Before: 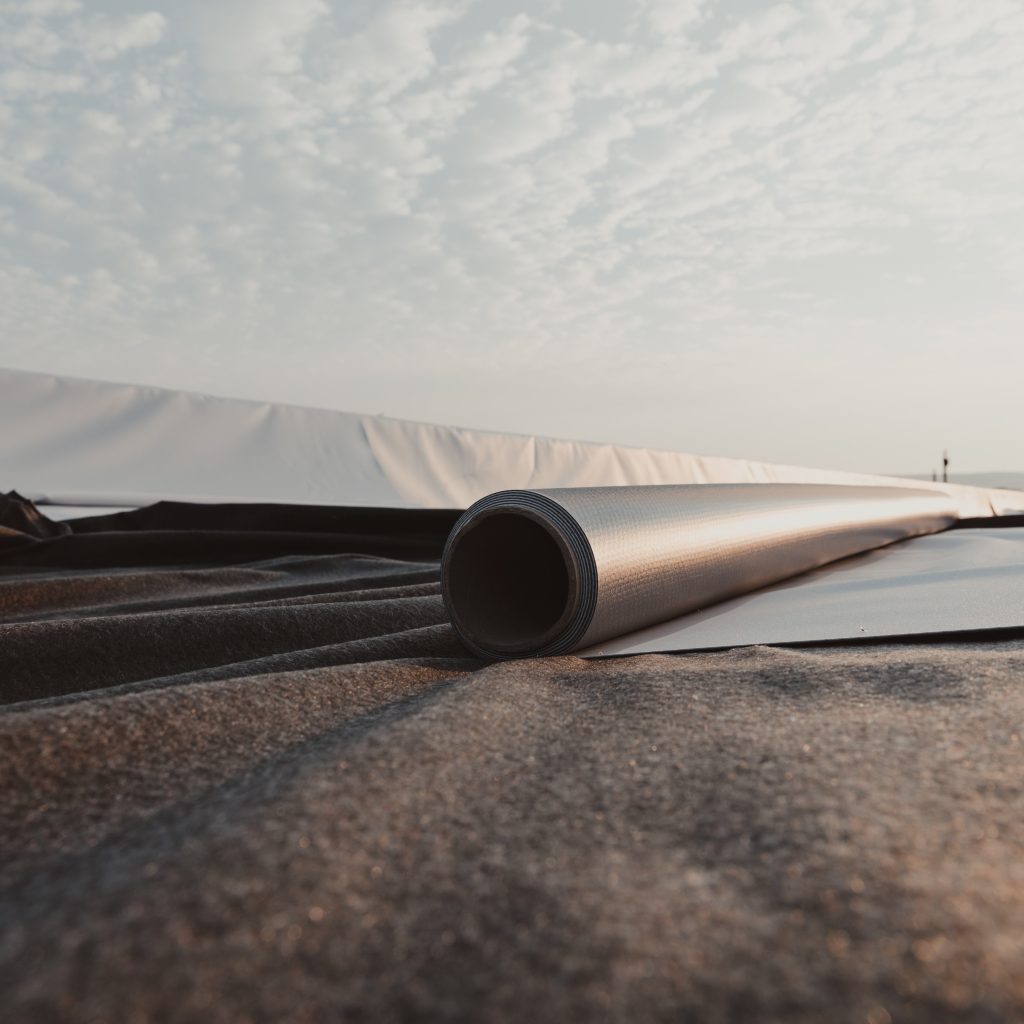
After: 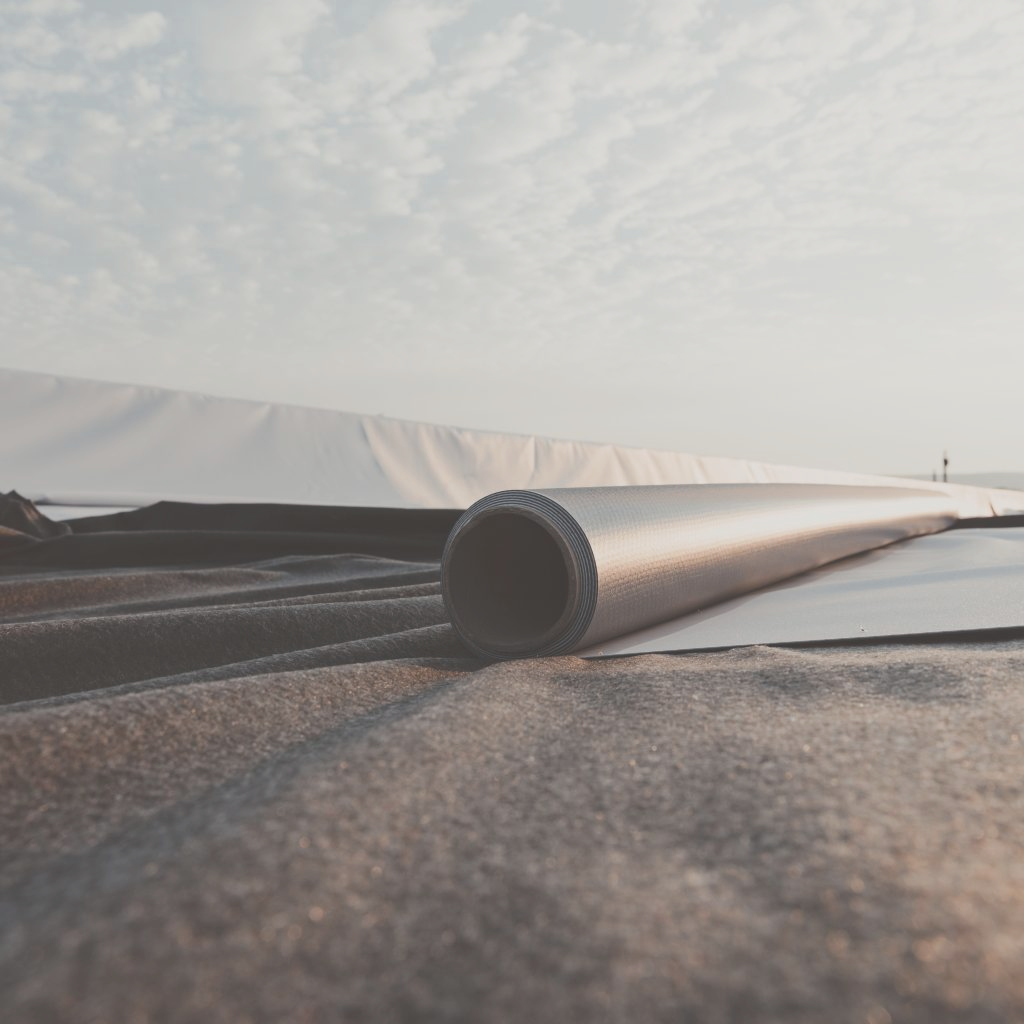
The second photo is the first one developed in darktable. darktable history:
tone curve: curves: ch0 [(0, 0) (0.003, 0.238) (0.011, 0.238) (0.025, 0.242) (0.044, 0.256) (0.069, 0.277) (0.1, 0.294) (0.136, 0.315) (0.177, 0.345) (0.224, 0.379) (0.277, 0.419) (0.335, 0.463) (0.399, 0.511) (0.468, 0.566) (0.543, 0.627) (0.623, 0.687) (0.709, 0.75) (0.801, 0.824) (0.898, 0.89) (1, 1)], preserve colors none
